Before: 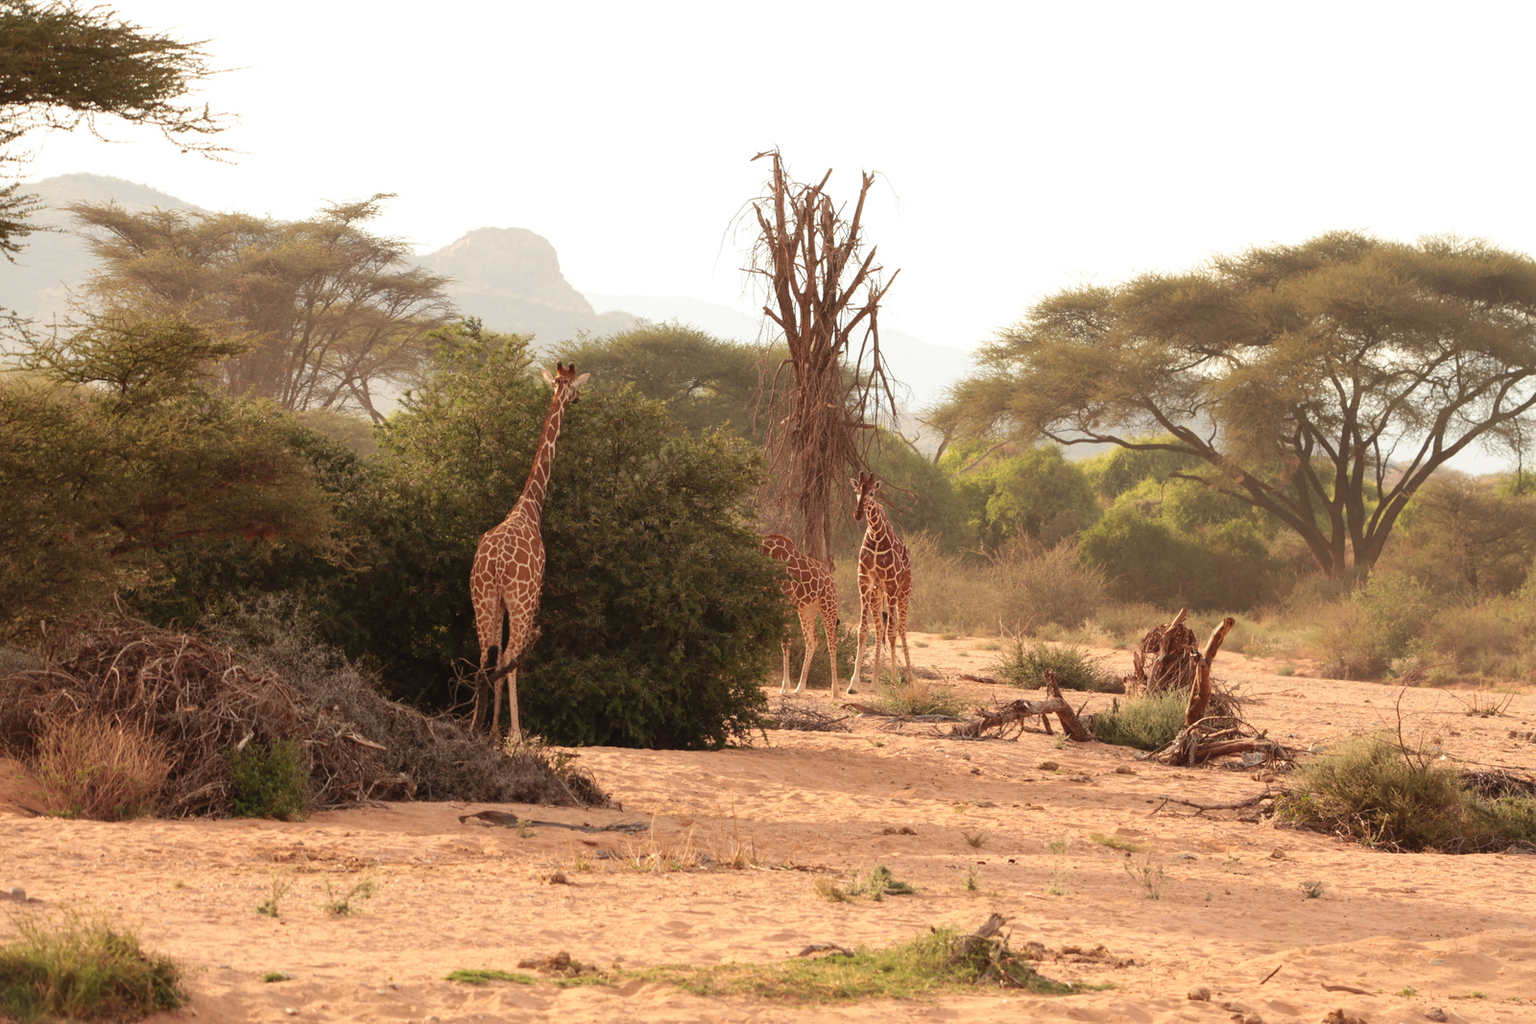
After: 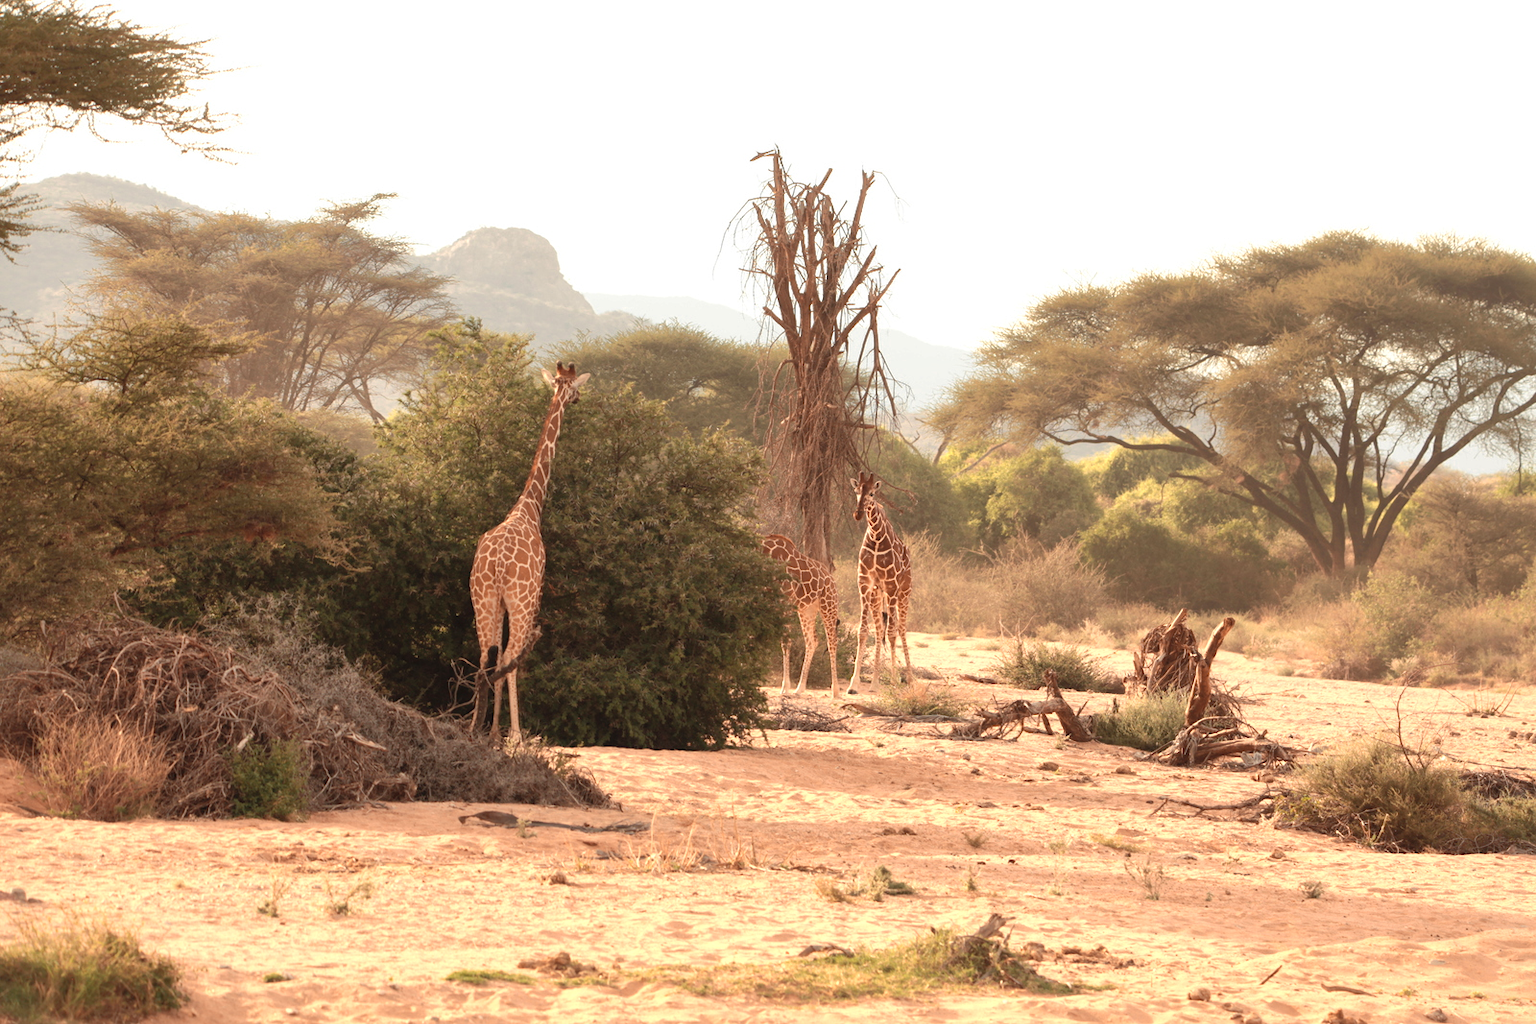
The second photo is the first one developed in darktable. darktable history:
shadows and highlights: on, module defaults
color zones: curves: ch0 [(0.018, 0.548) (0.197, 0.654) (0.425, 0.447) (0.605, 0.658) (0.732, 0.579)]; ch1 [(0.105, 0.531) (0.224, 0.531) (0.386, 0.39) (0.618, 0.456) (0.732, 0.456) (0.956, 0.421)]; ch2 [(0.039, 0.583) (0.215, 0.465) (0.399, 0.544) (0.465, 0.548) (0.614, 0.447) (0.724, 0.43) (0.882, 0.623) (0.956, 0.632)]
